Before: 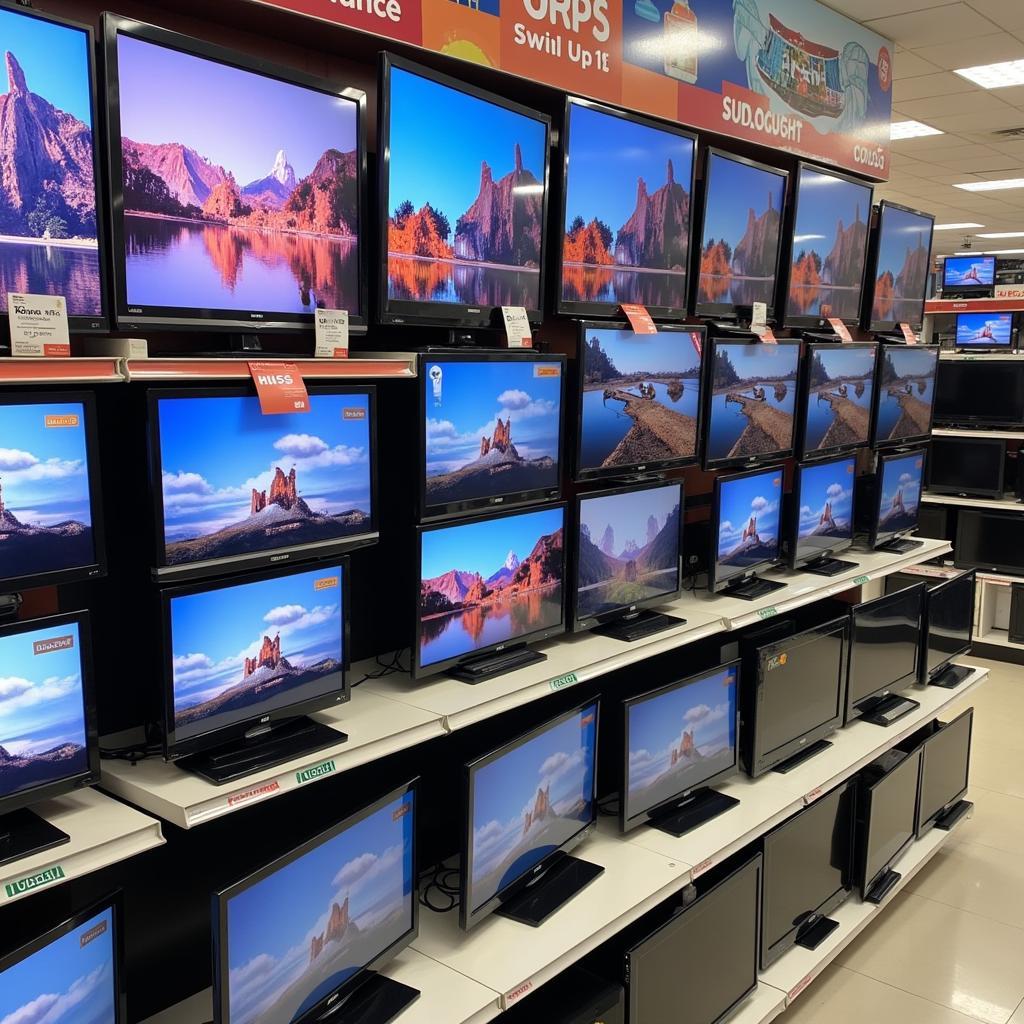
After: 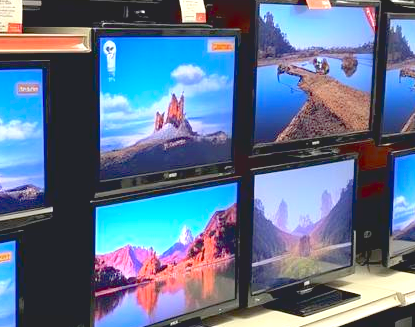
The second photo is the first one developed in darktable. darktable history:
exposure: black level correction 0.009, exposure 1.415 EV, compensate highlight preservation false
contrast brightness saturation: contrast -0.276
crop: left 31.885%, top 31.831%, right 27.576%, bottom 36.192%
